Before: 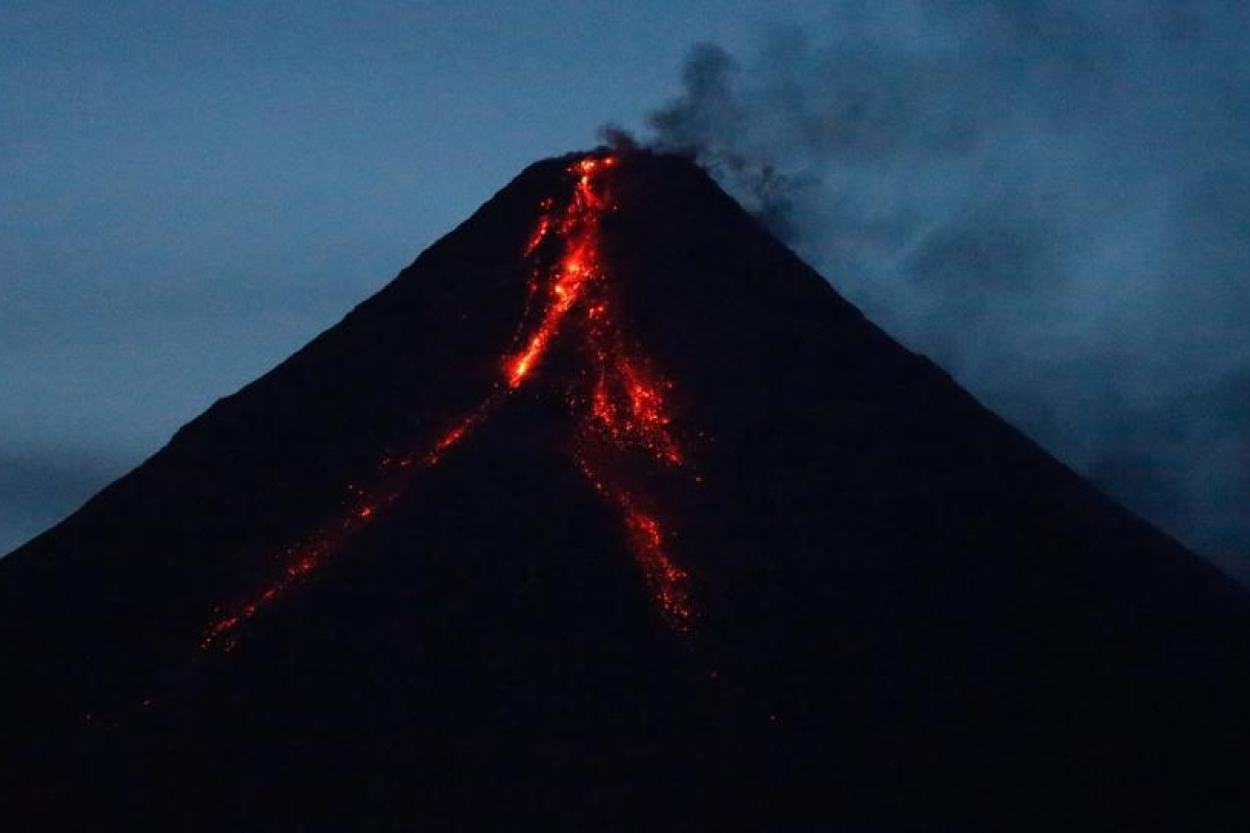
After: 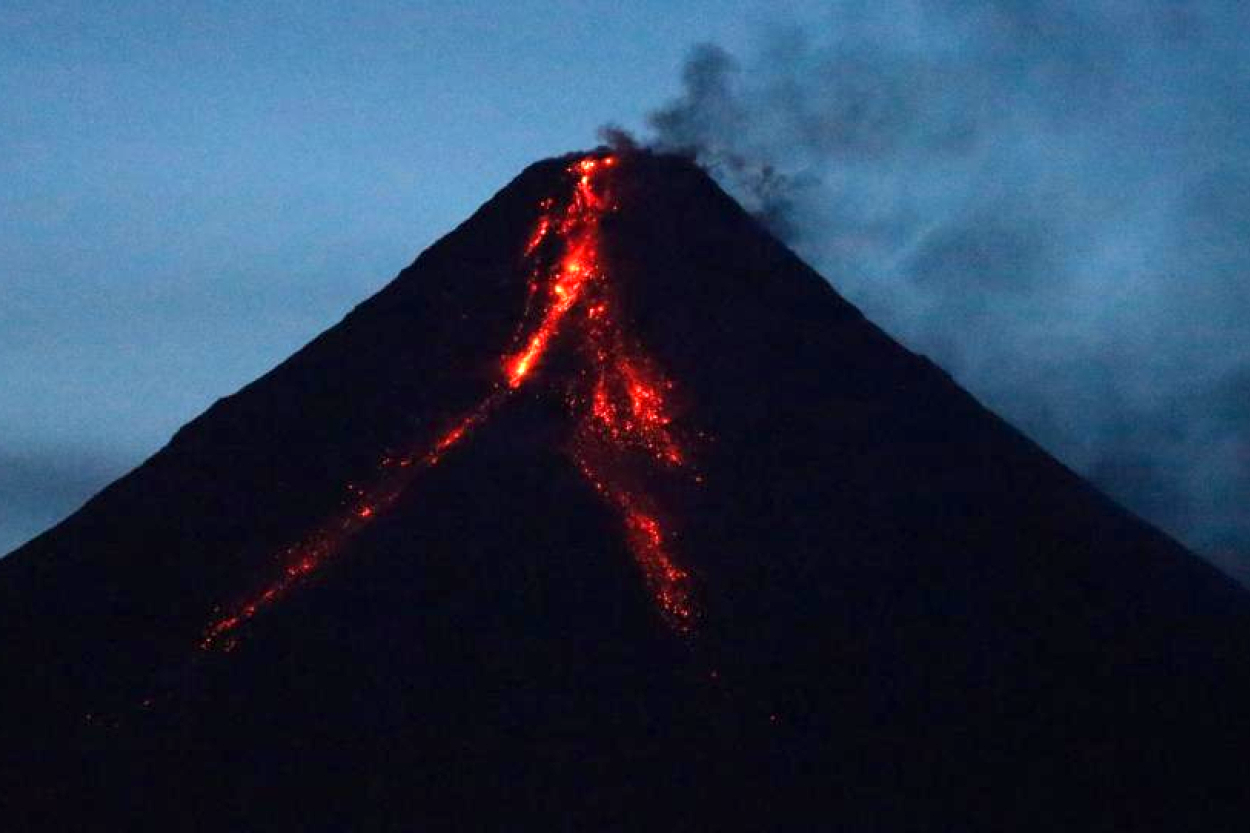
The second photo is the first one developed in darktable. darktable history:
exposure: black level correction 0.001, exposure 0.961 EV, compensate exposure bias true, compensate highlight preservation false
